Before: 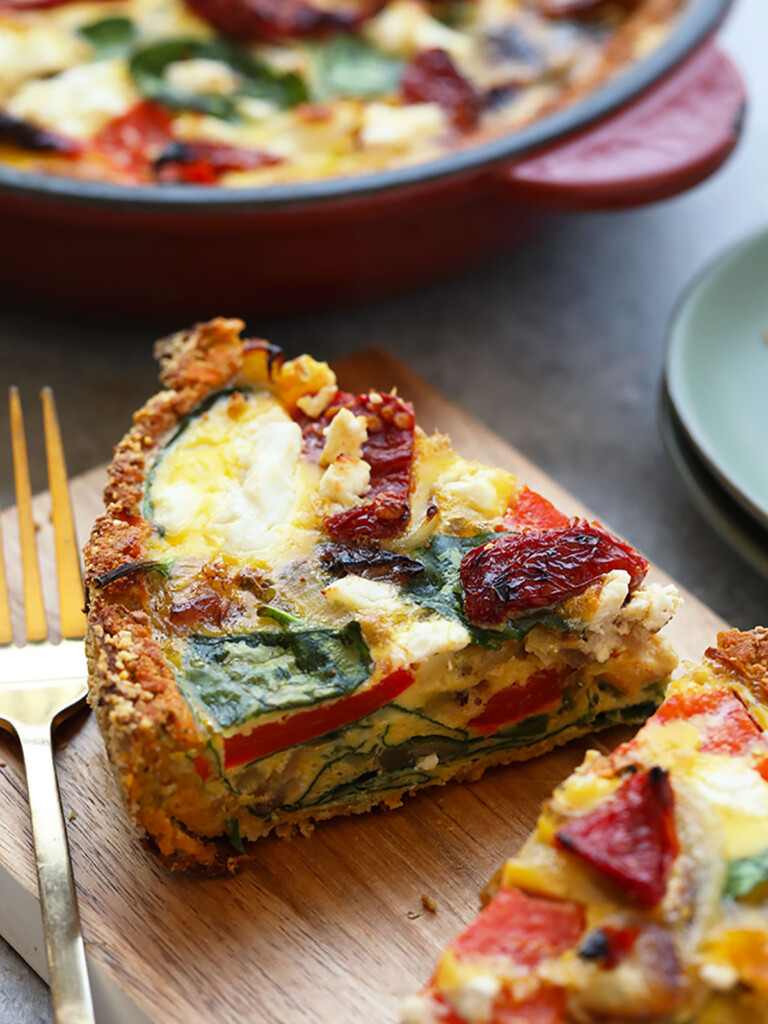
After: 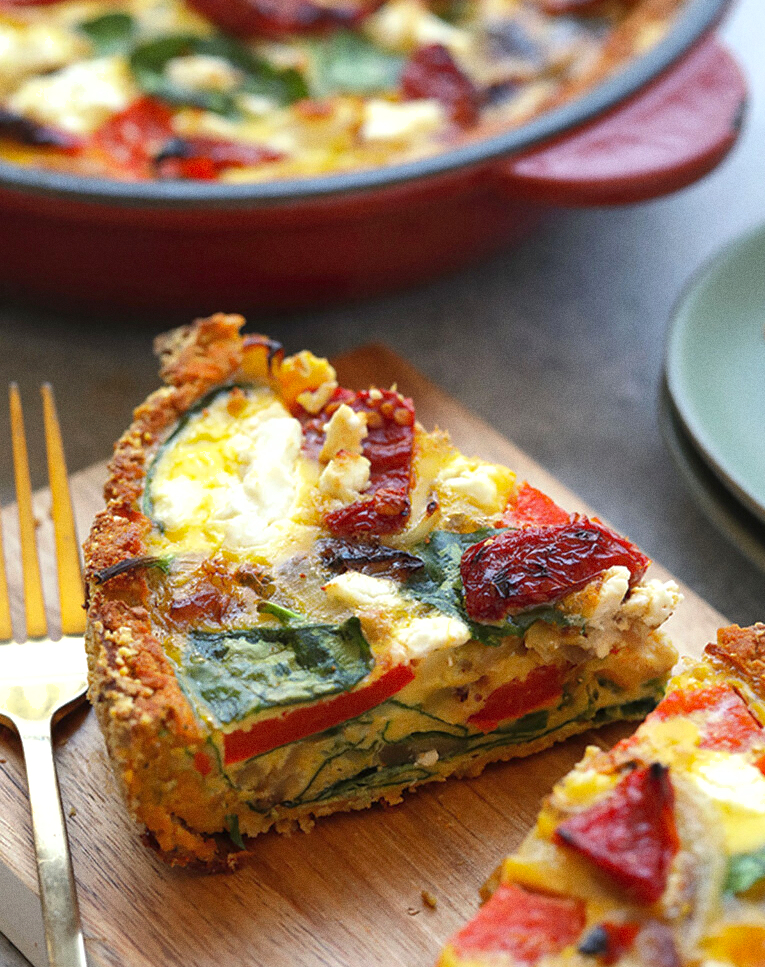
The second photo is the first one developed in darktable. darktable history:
white balance: red 1, blue 1
grain: coarseness 3.21 ISO
shadows and highlights: on, module defaults
exposure: exposure 0.2 EV, compensate highlight preservation false
crop: top 0.448%, right 0.264%, bottom 5.045%
